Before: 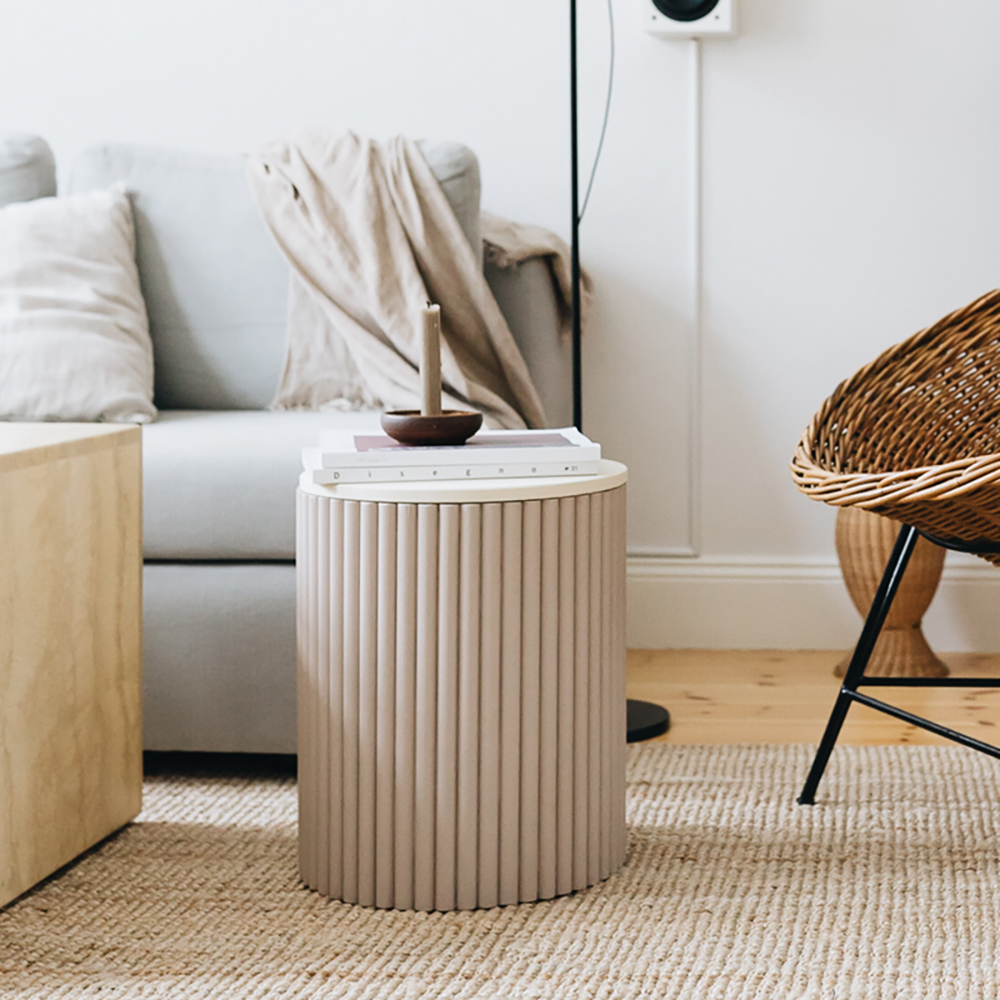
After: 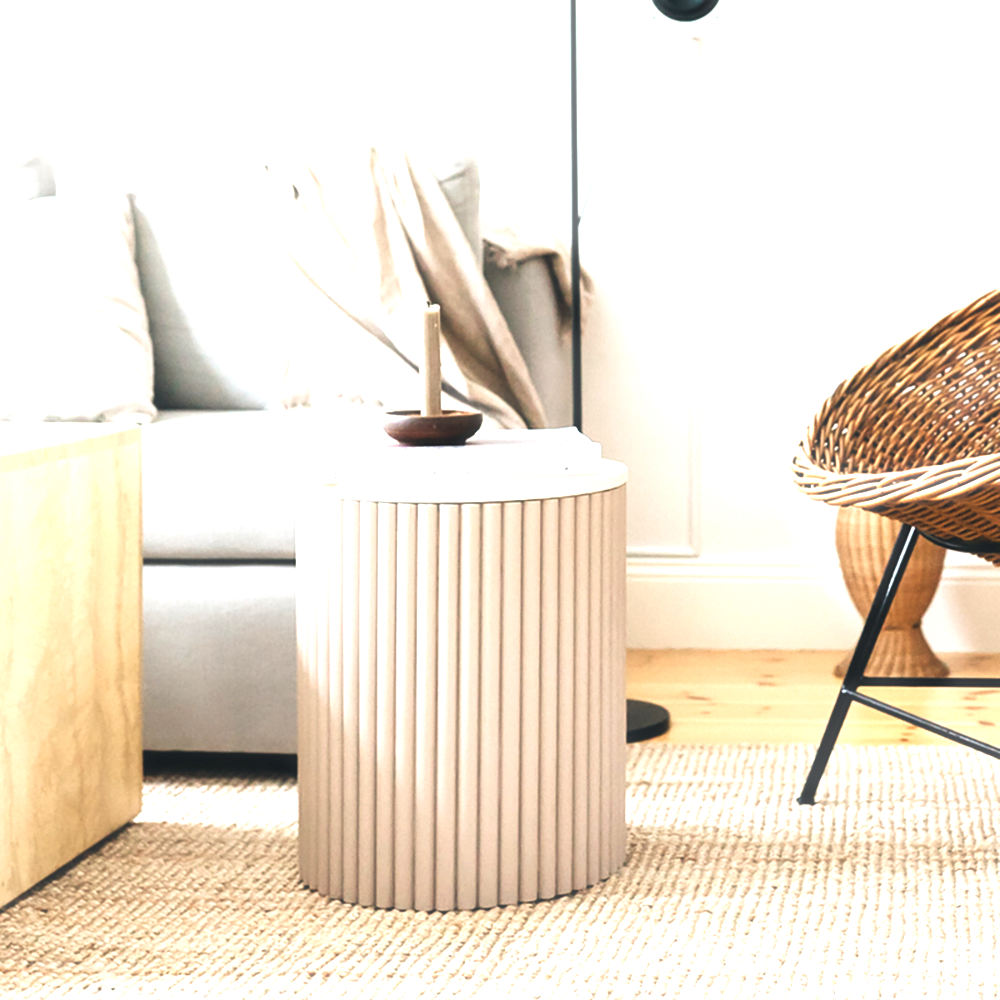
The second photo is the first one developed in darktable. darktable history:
haze removal: strength -0.112, adaptive false
exposure: black level correction 0, exposure 1.288 EV, compensate highlight preservation false
